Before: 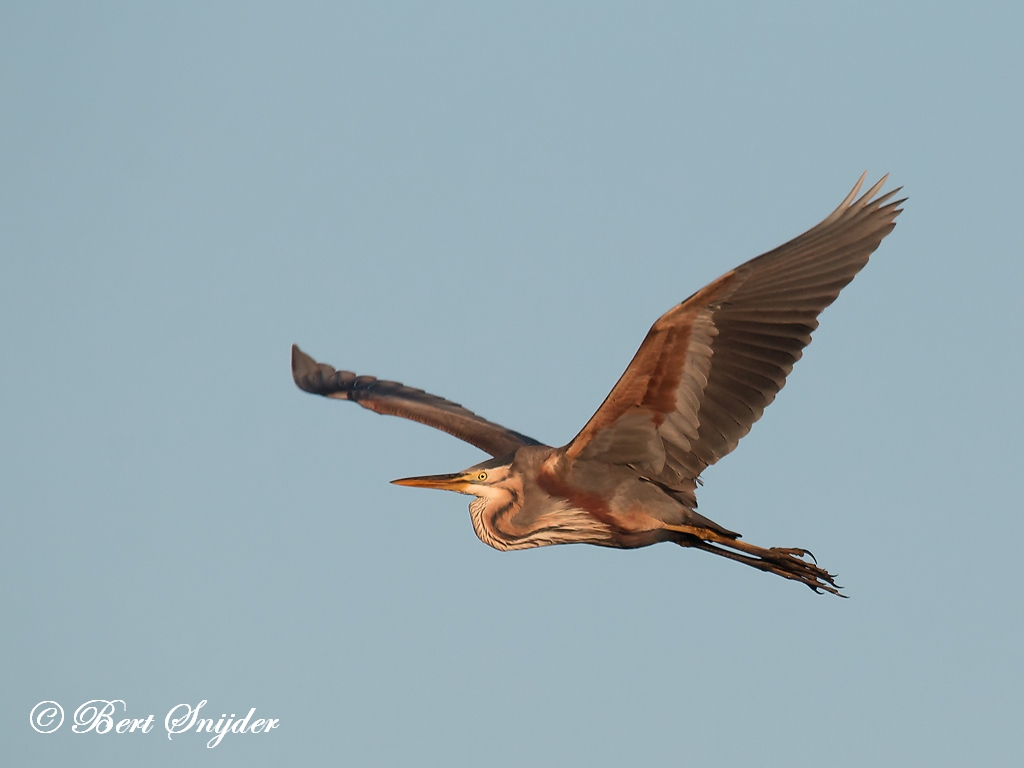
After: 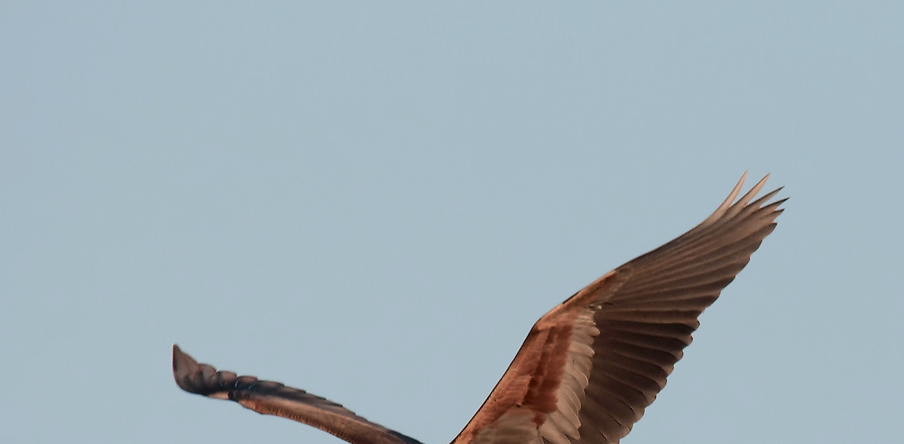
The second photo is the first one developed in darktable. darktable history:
tone curve: curves: ch0 [(0, 0) (0.105, 0.068) (0.181, 0.14) (0.28, 0.259) (0.384, 0.404) (0.485, 0.531) (0.638, 0.681) (0.87, 0.883) (1, 0.977)]; ch1 [(0, 0) (0.161, 0.092) (0.35, 0.33) (0.379, 0.401) (0.456, 0.469) (0.501, 0.499) (0.516, 0.524) (0.562, 0.569) (0.635, 0.646) (1, 1)]; ch2 [(0, 0) (0.371, 0.362) (0.437, 0.437) (0.5, 0.5) (0.53, 0.524) (0.56, 0.561) (0.622, 0.606) (1, 1)], color space Lab, independent channels, preserve colors none
exposure: black level correction 0.001, compensate highlight preservation false
crop and rotate: left 11.71%, bottom 42.169%
